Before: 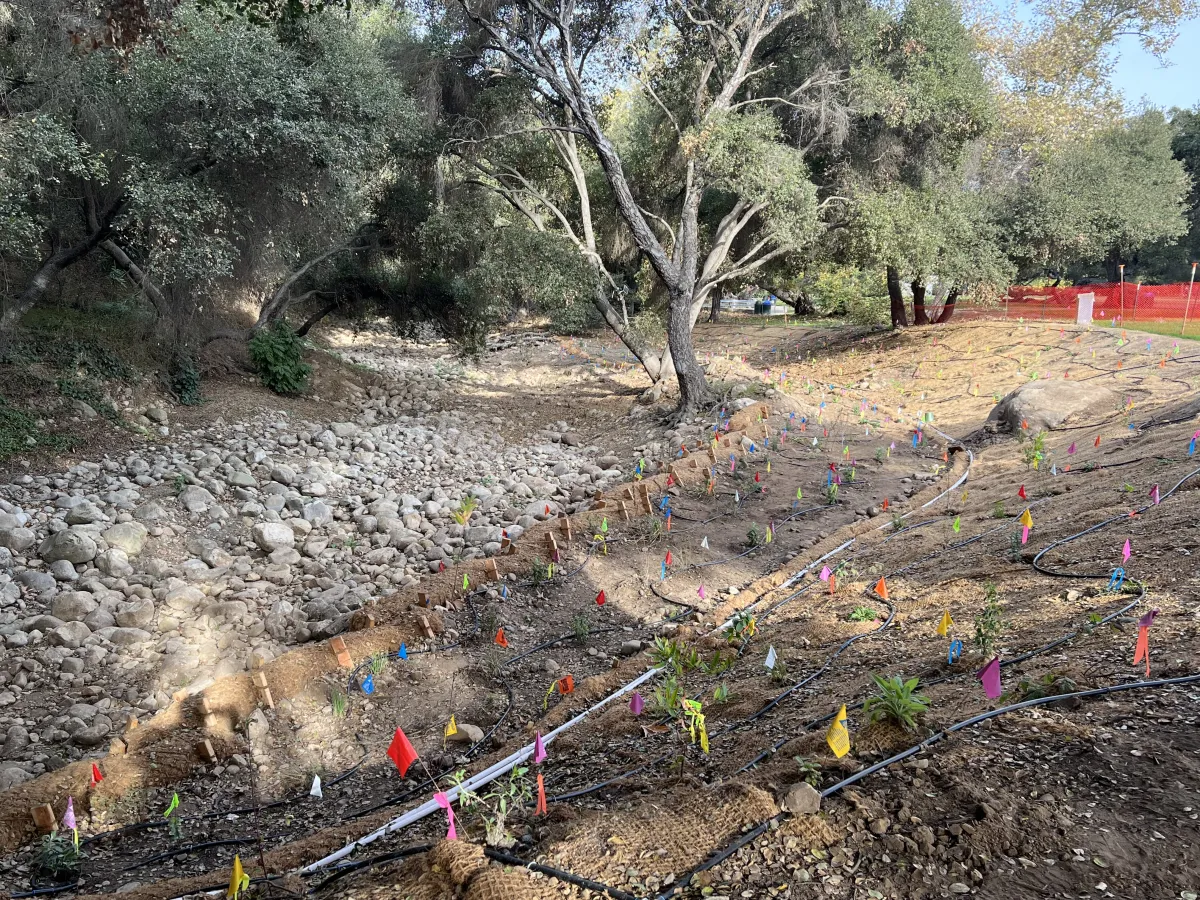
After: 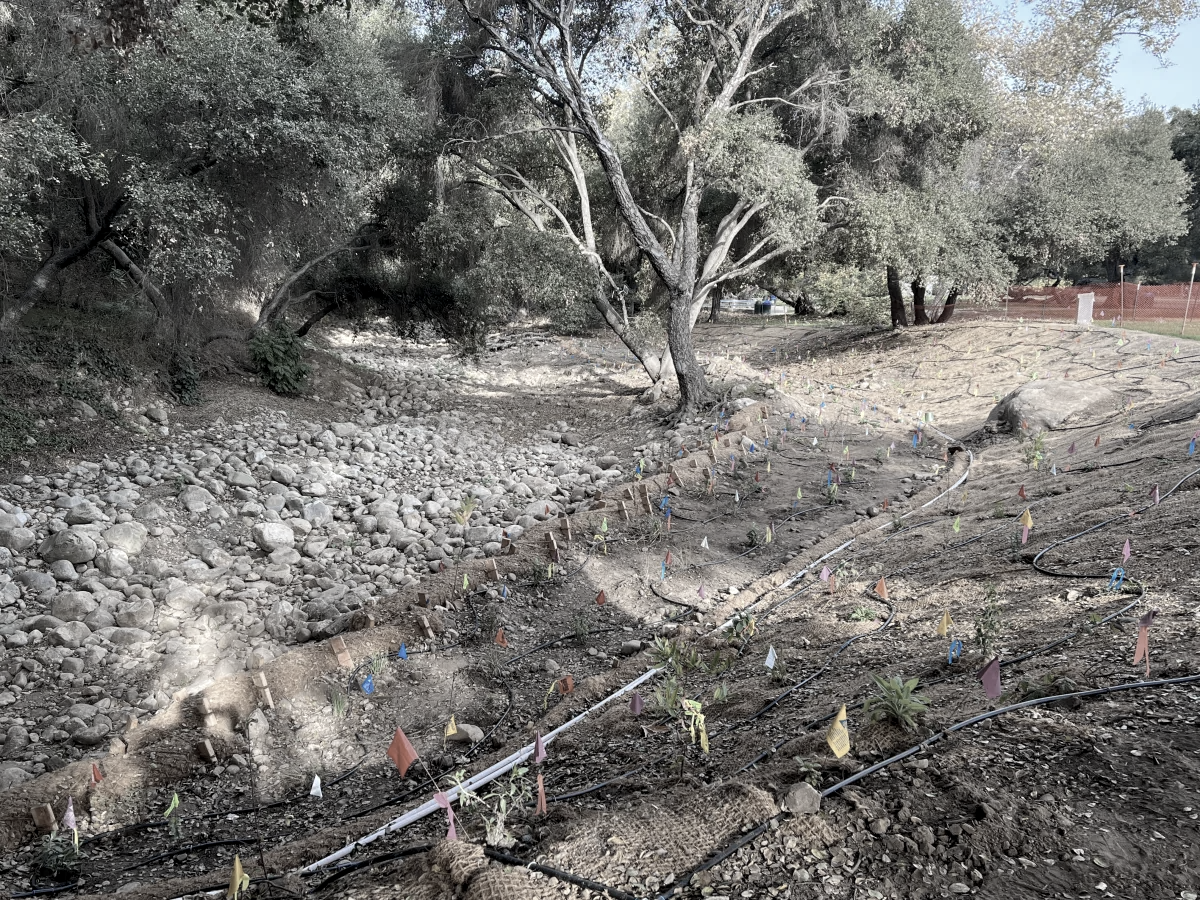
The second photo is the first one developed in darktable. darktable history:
local contrast: highlights 102%, shadows 99%, detail 119%, midtone range 0.2
color zones: curves: ch1 [(0.238, 0.163) (0.476, 0.2) (0.733, 0.322) (0.848, 0.134)]
